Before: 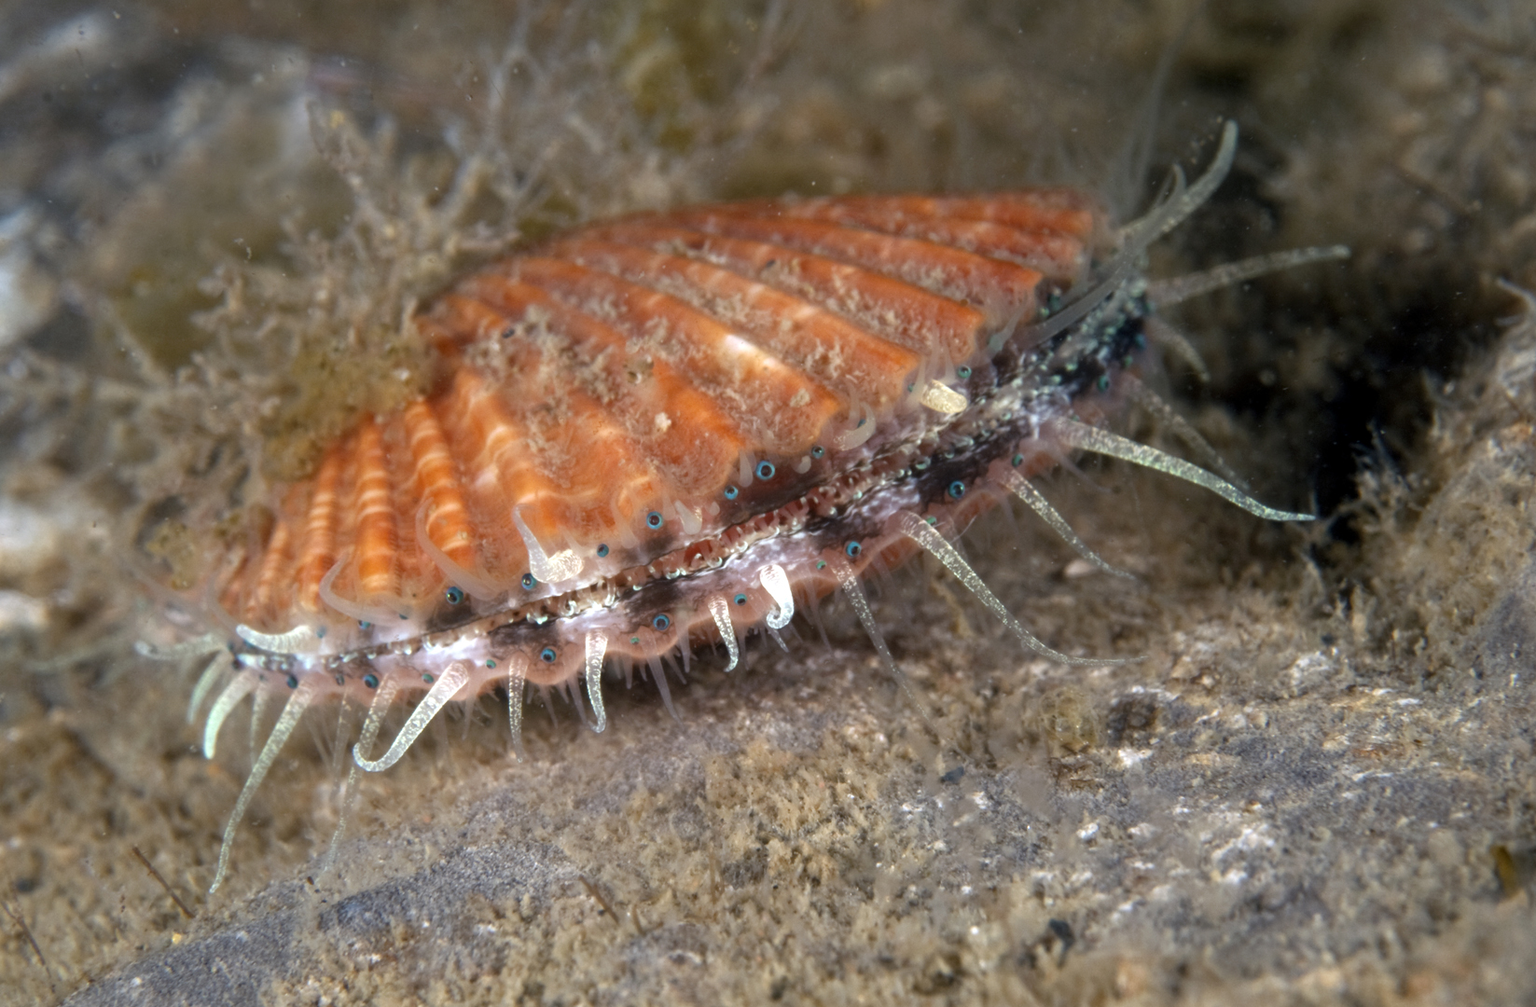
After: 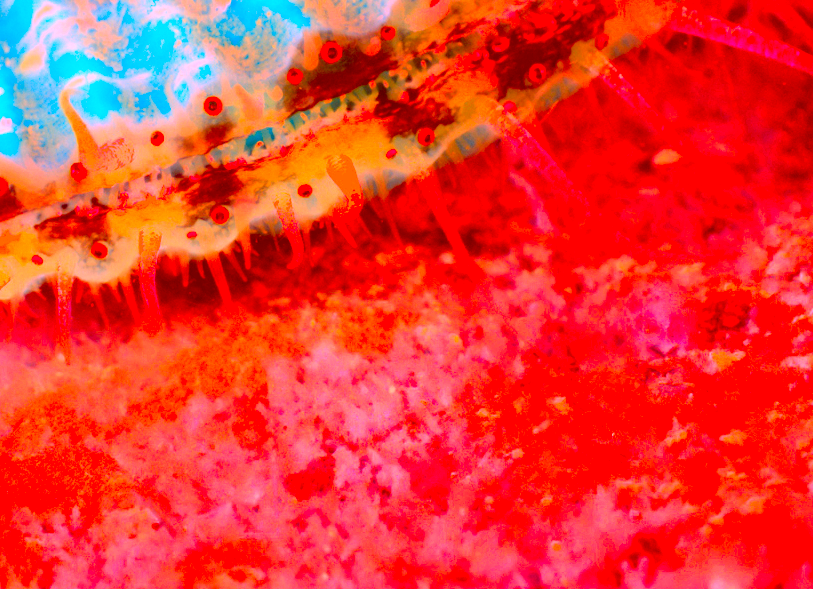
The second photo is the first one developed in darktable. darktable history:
base curve: curves: ch0 [(0, 0) (0.008, 0.007) (0.022, 0.029) (0.048, 0.089) (0.092, 0.197) (0.191, 0.399) (0.275, 0.534) (0.357, 0.65) (0.477, 0.78) (0.542, 0.833) (0.799, 0.973) (1, 1)]
color correction: highlights a* -39.62, highlights b* -39.72, shadows a* -39.4, shadows b* -39.59, saturation -2.98
crop: left 29.692%, top 41.905%, right 20.931%, bottom 3.492%
